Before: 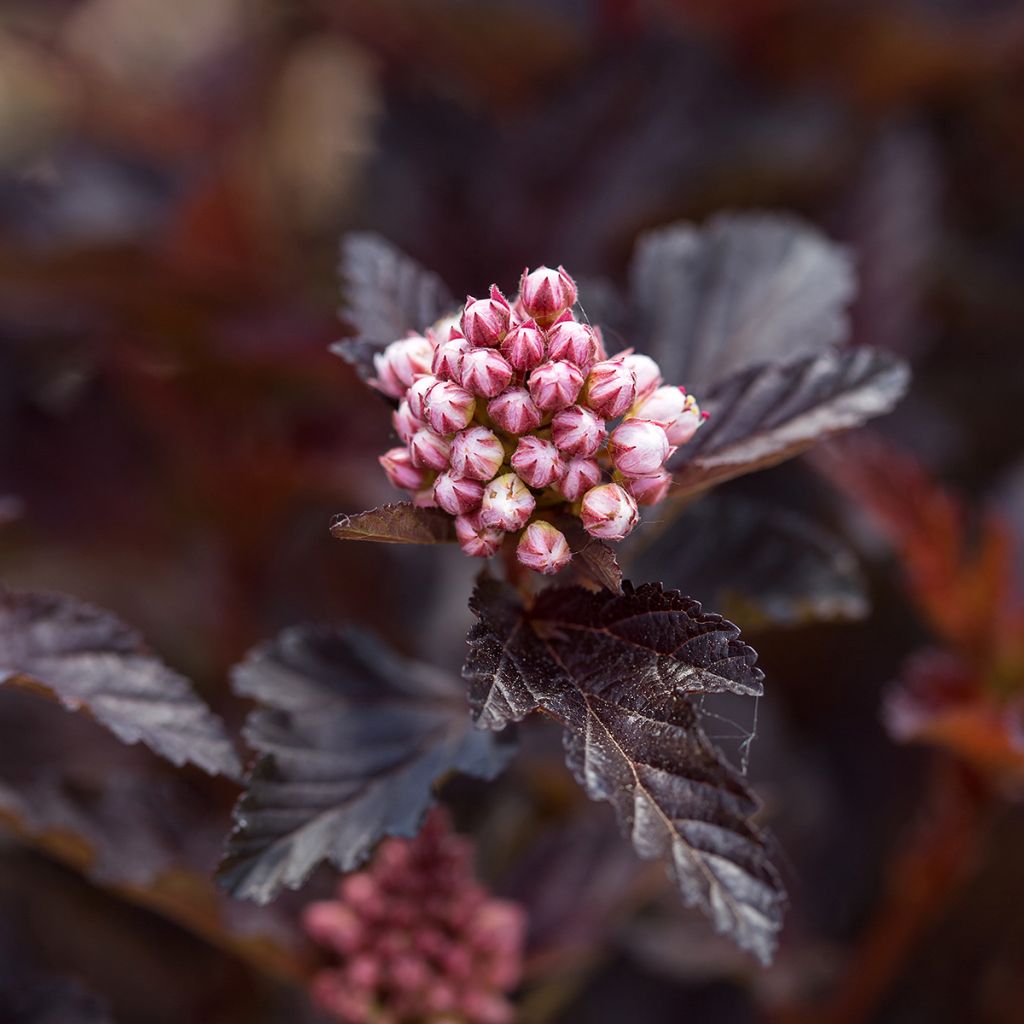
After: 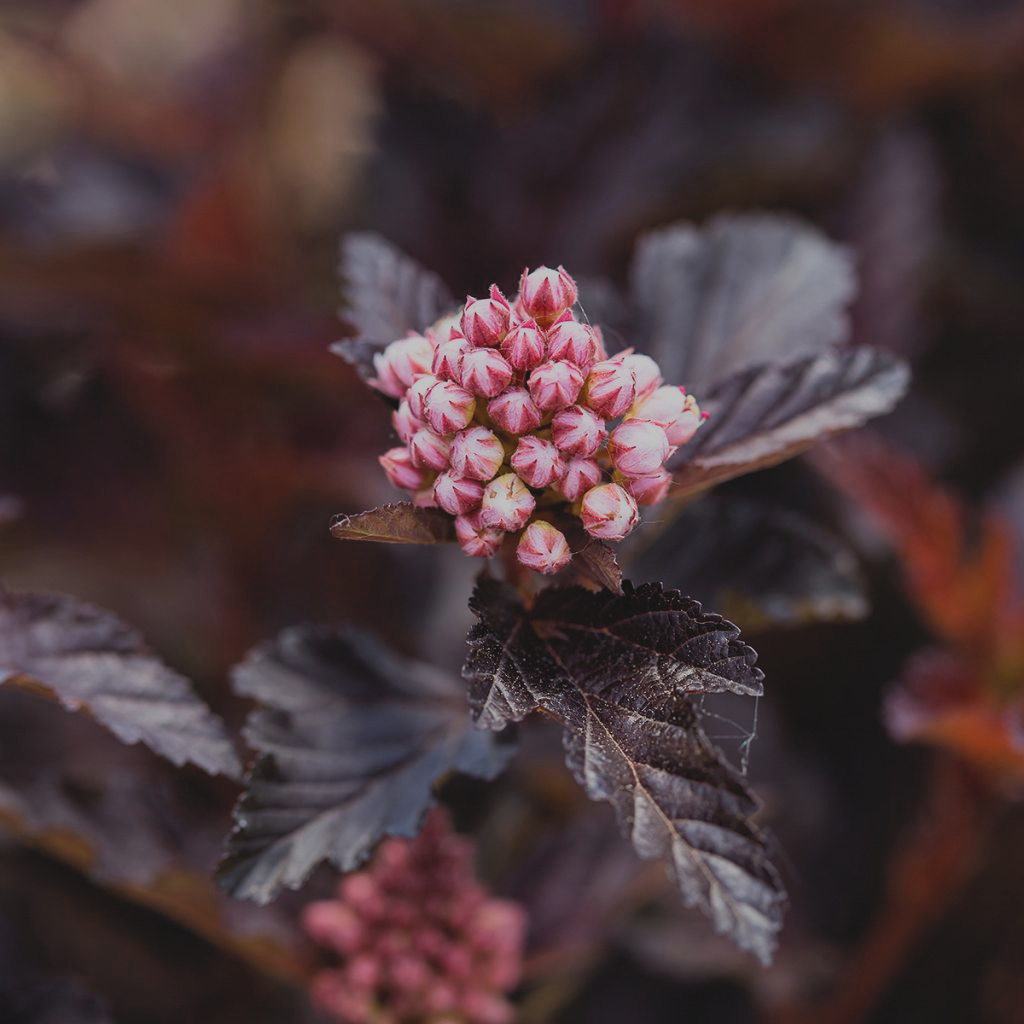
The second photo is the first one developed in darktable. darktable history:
filmic rgb: black relative exposure -7.65 EV, white relative exposure 4.56 EV, hardness 3.61, contrast 0.989, color science v5 (2021), contrast in shadows safe, contrast in highlights safe
contrast brightness saturation: contrast -0.124
